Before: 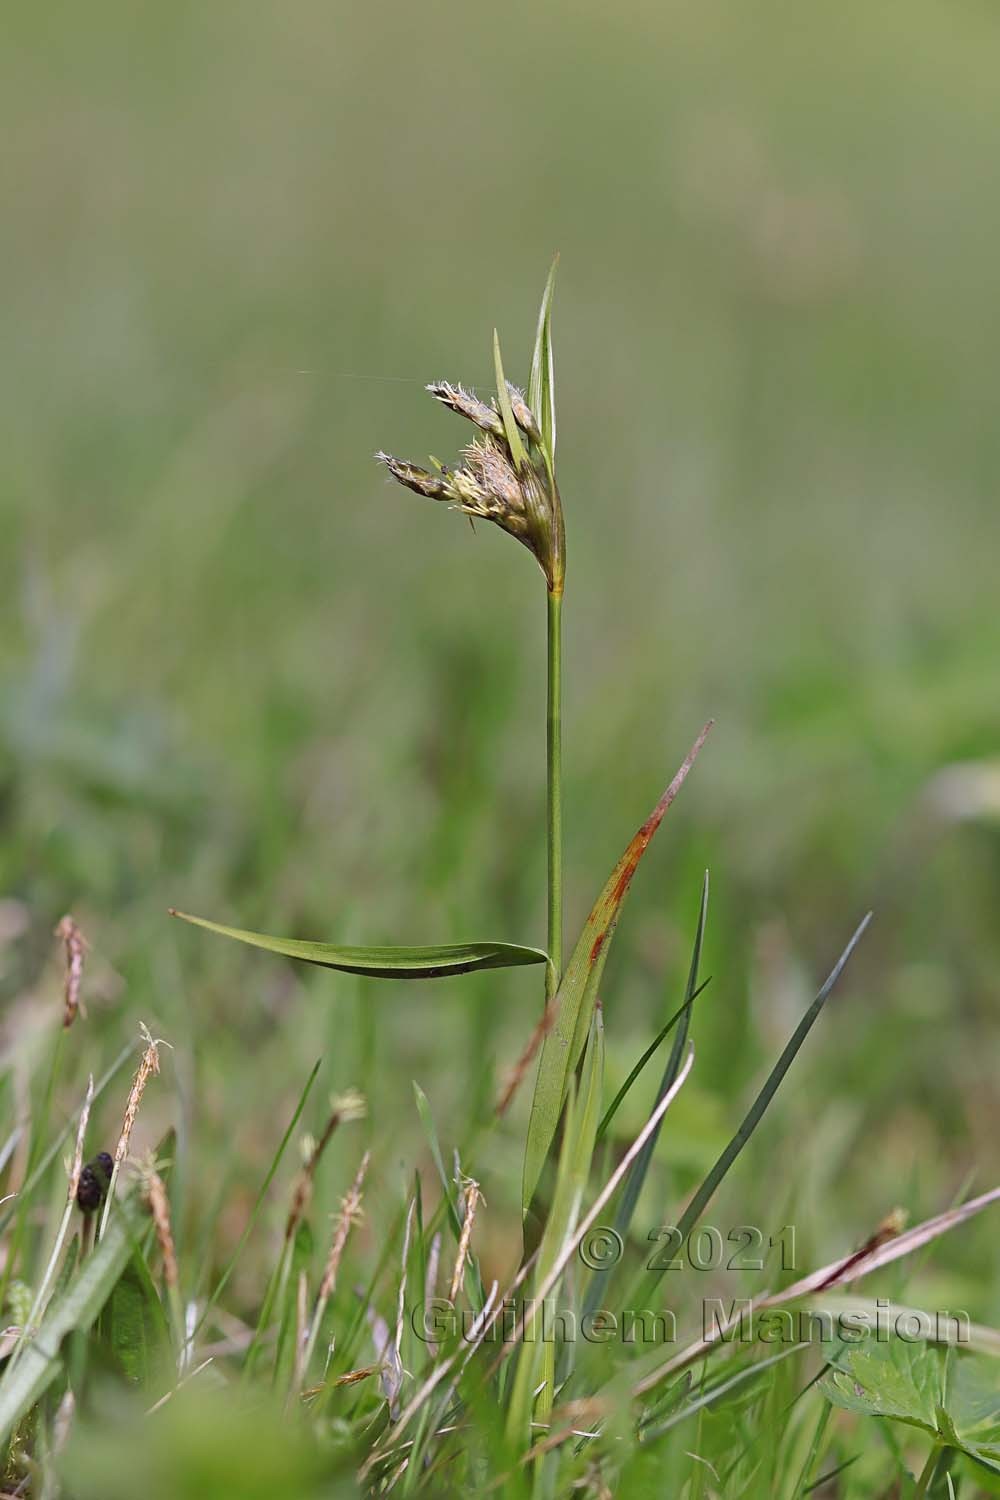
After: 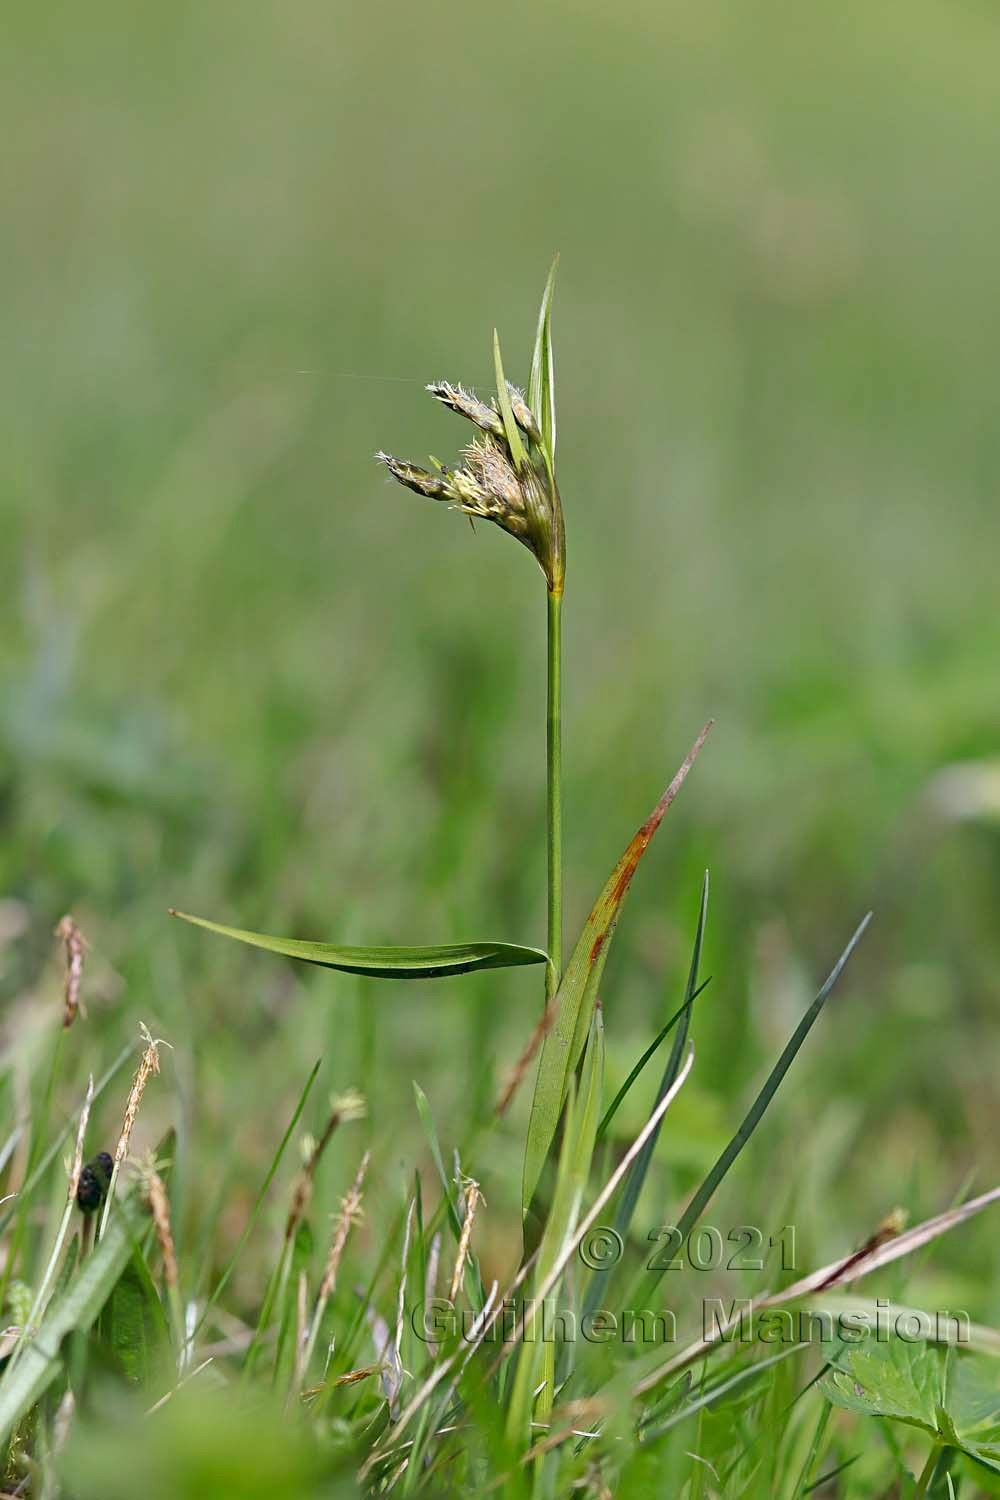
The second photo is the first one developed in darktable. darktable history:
color correction: highlights a* -4.74, highlights b* 5.04, saturation 0.957
color balance rgb: highlights gain › luminance 14.688%, global offset › luminance -0.324%, global offset › chroma 0.112%, global offset › hue 164.12°, perceptual saturation grading › global saturation 0.383%, global vibrance 20%
